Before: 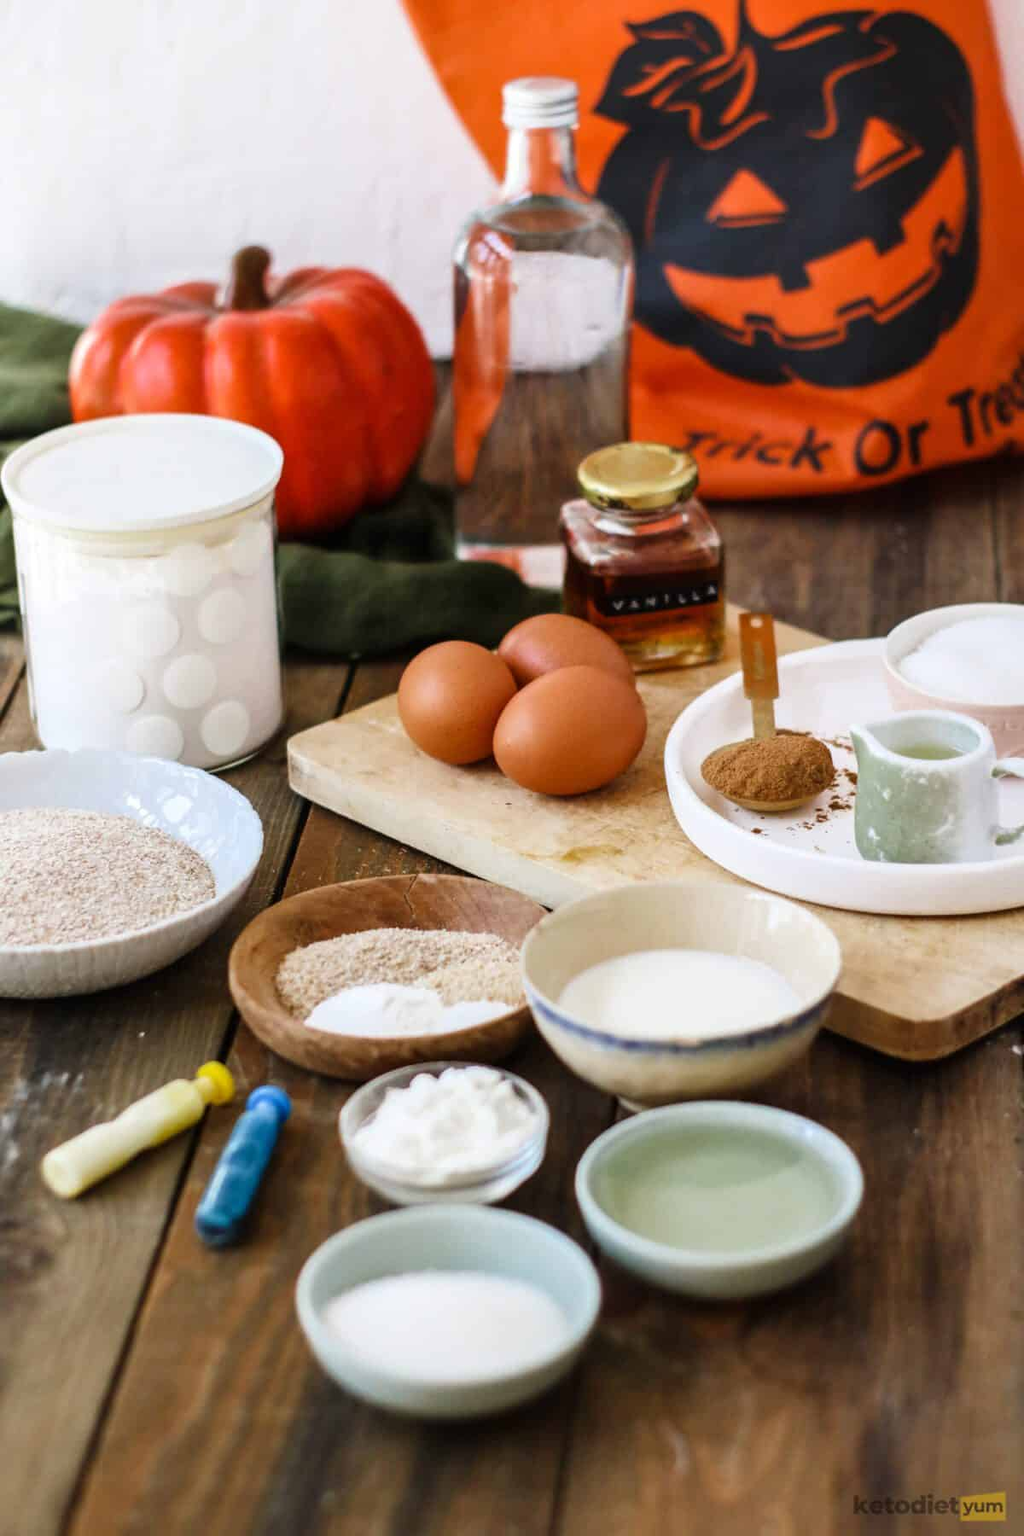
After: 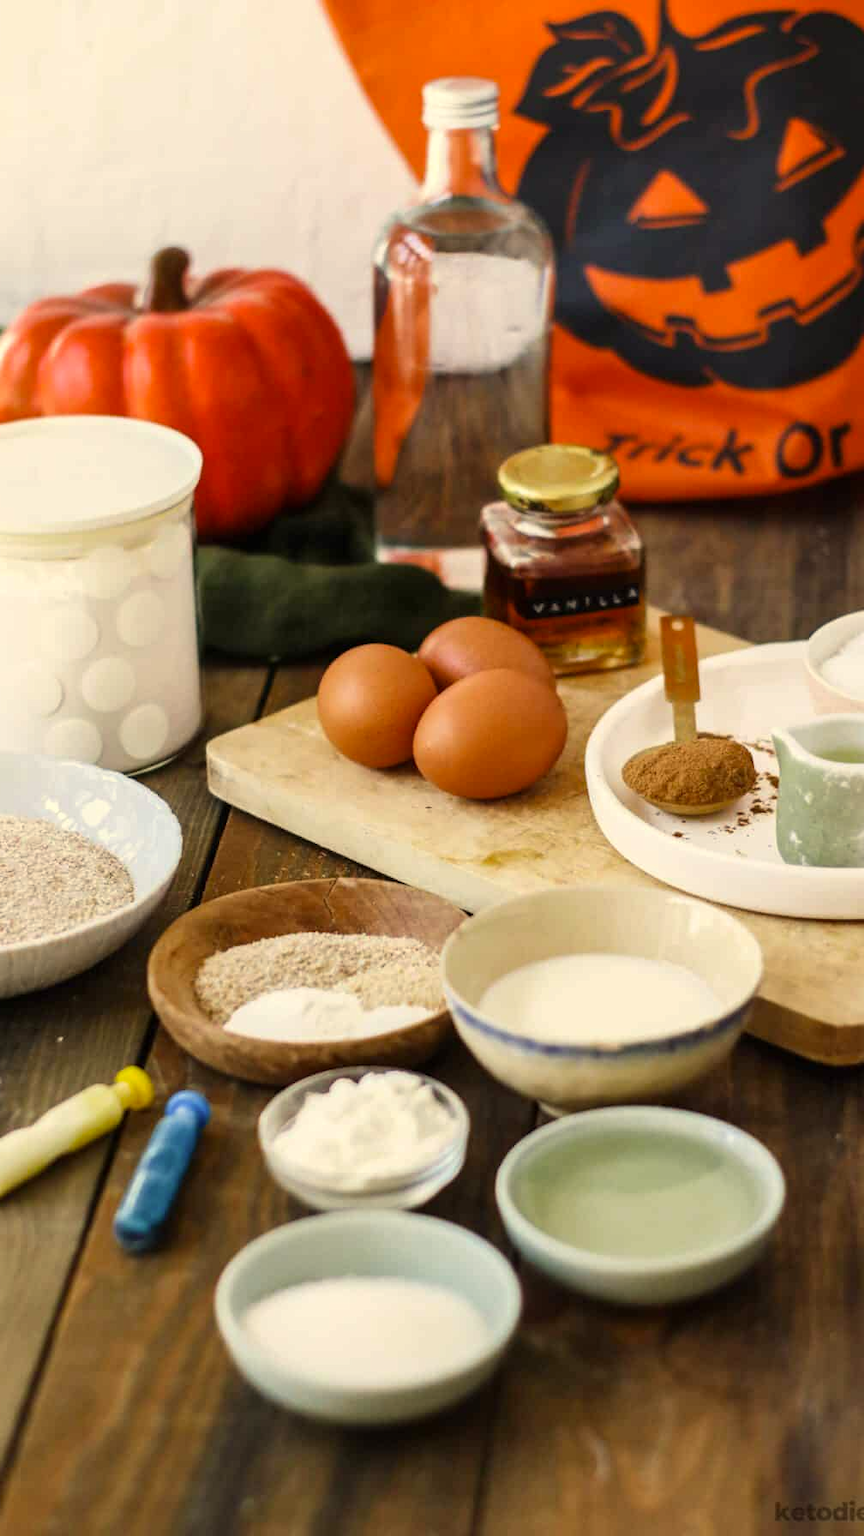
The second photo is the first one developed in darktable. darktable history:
crop: left 8.026%, right 7.374%
color correction: highlights a* 1.39, highlights b* 17.83
